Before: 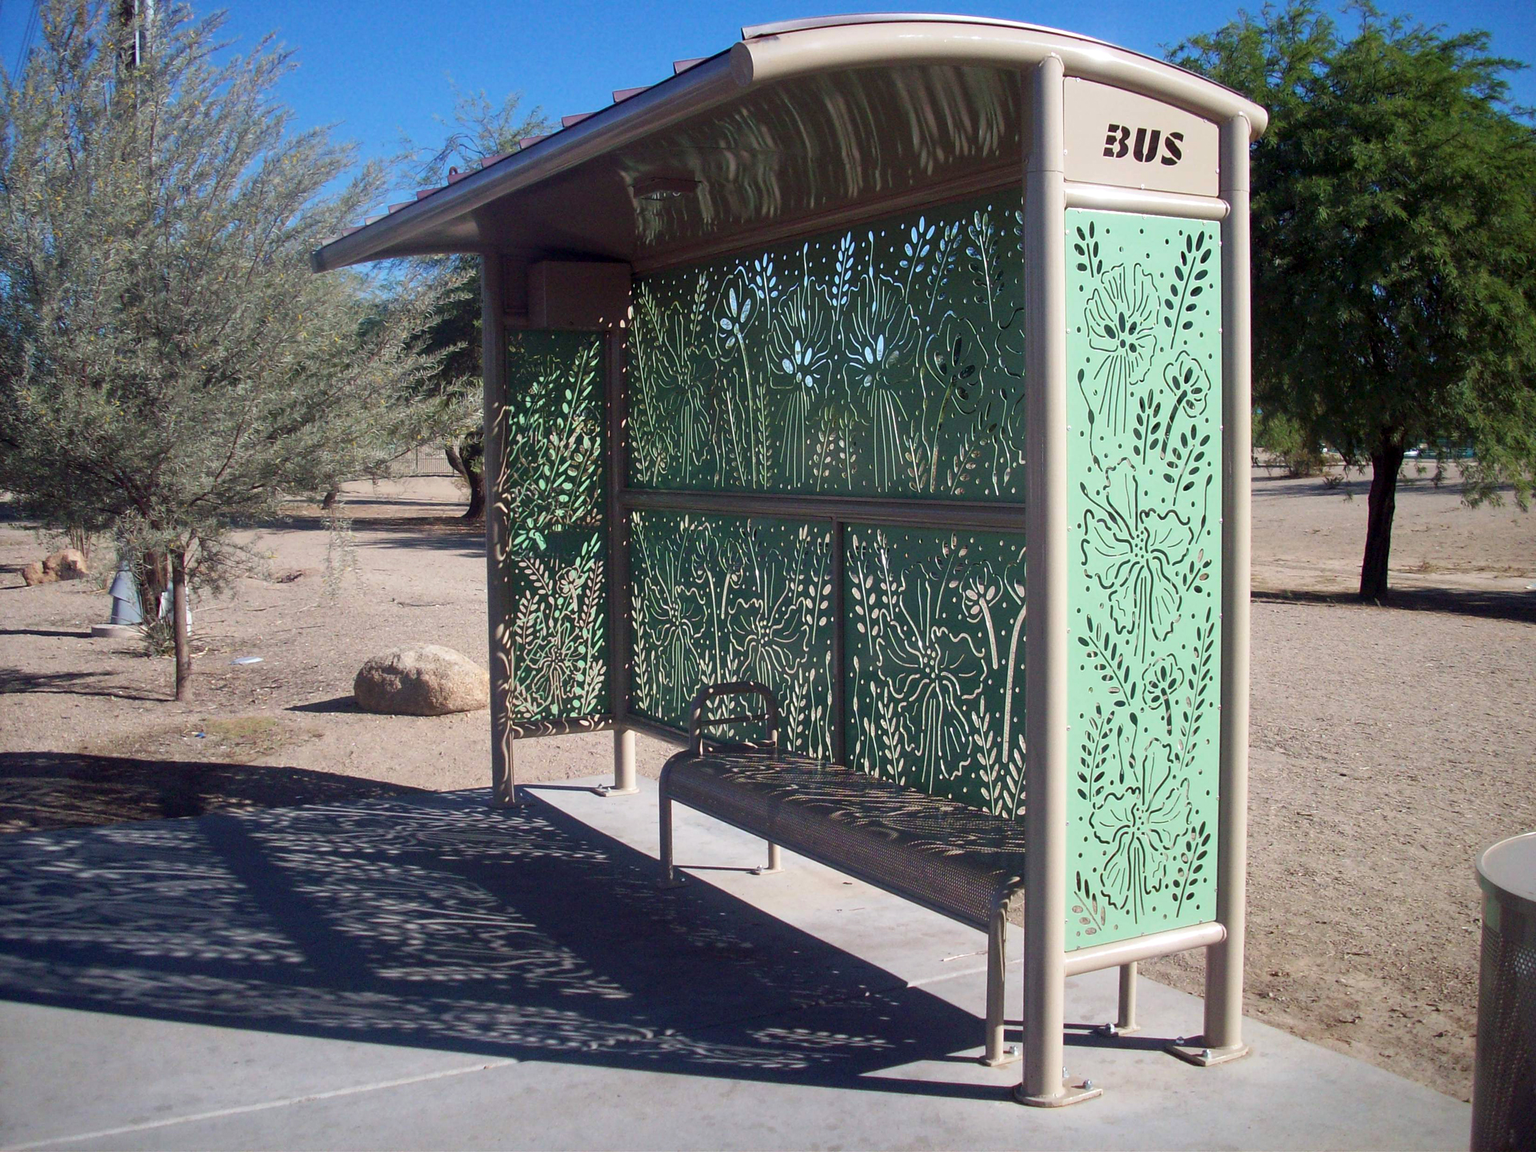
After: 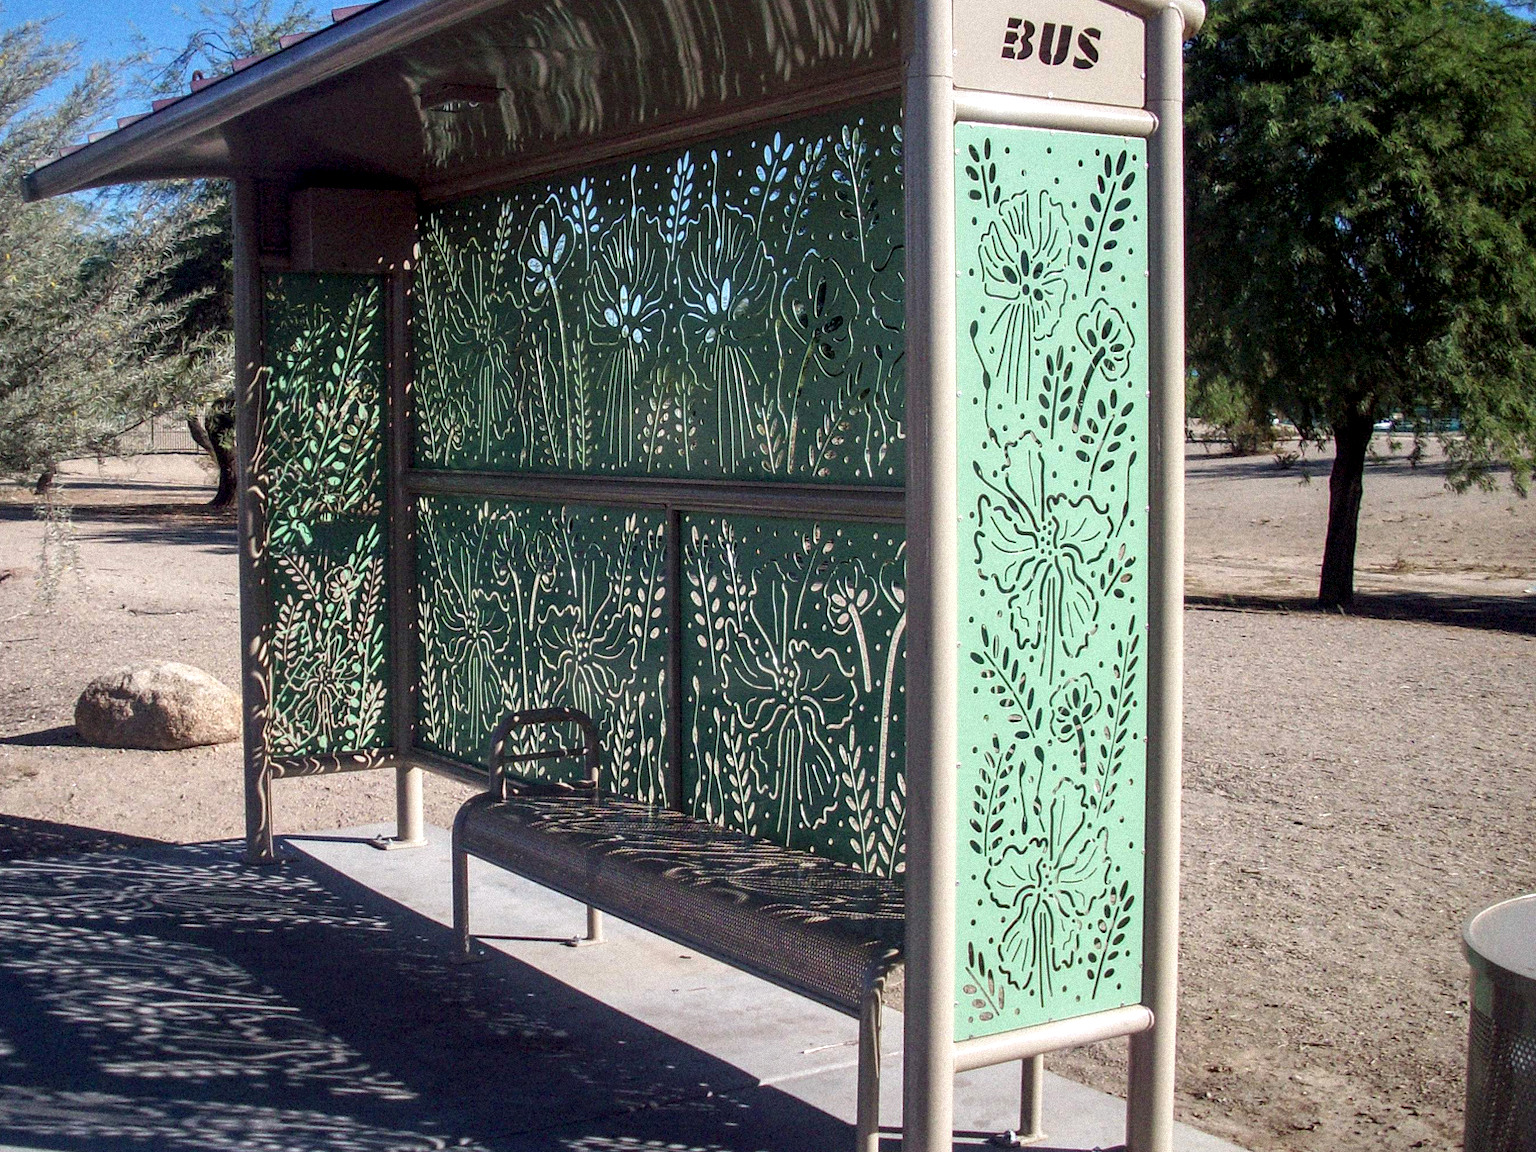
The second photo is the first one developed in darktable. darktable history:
crop: left 19.159%, top 9.58%, bottom 9.58%
white balance: emerald 1
grain: mid-tones bias 0%
local contrast: detail 150%
